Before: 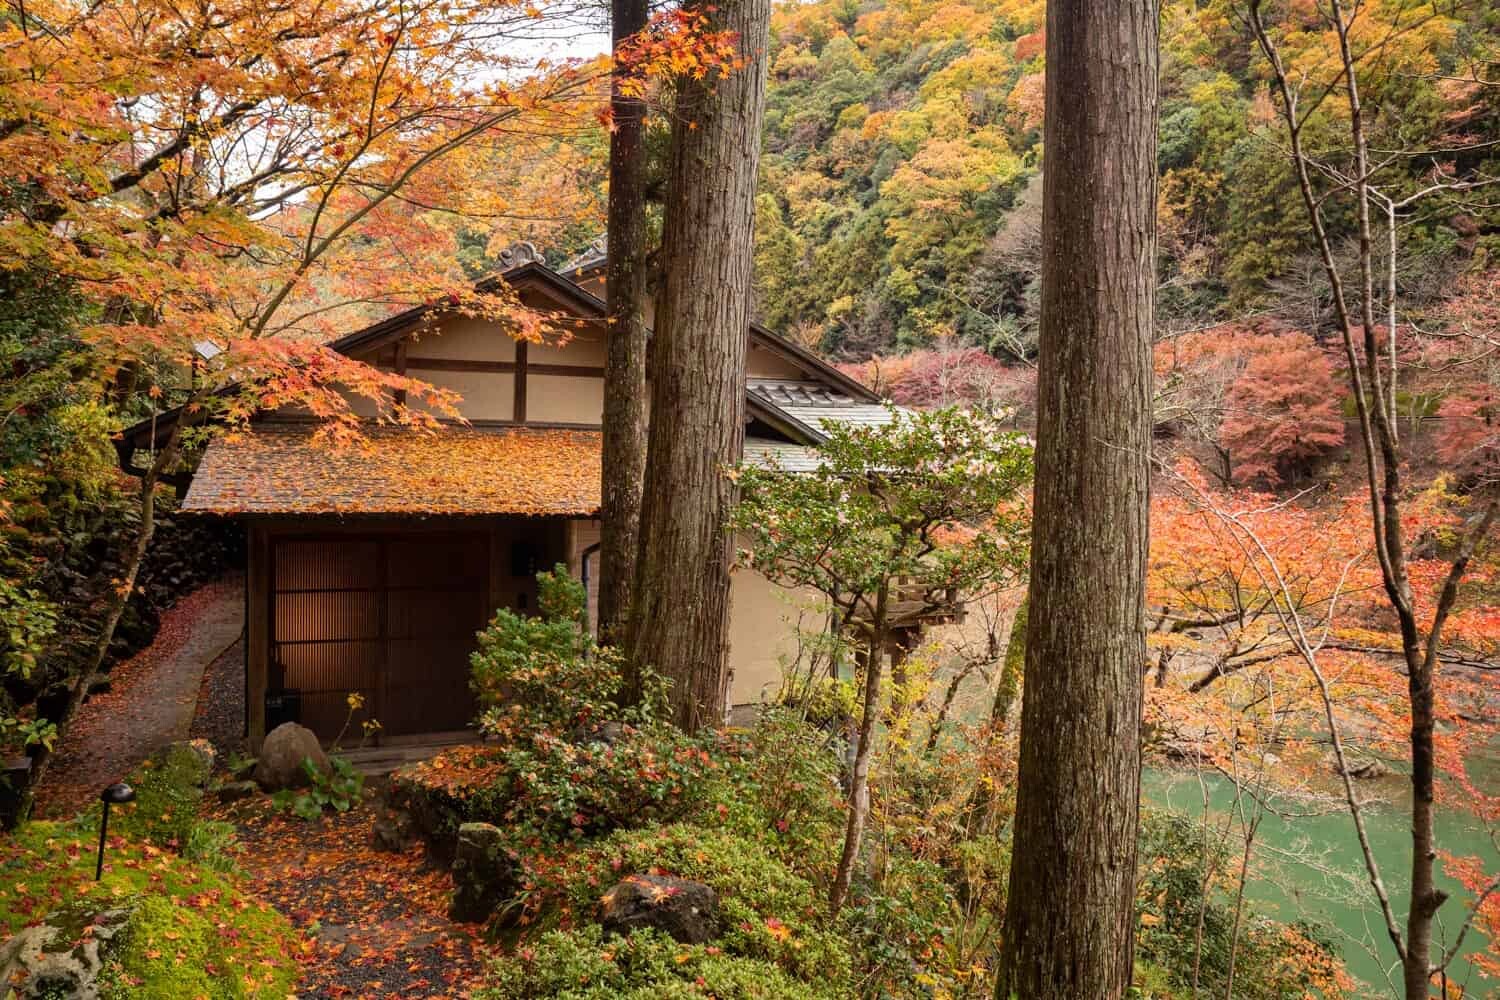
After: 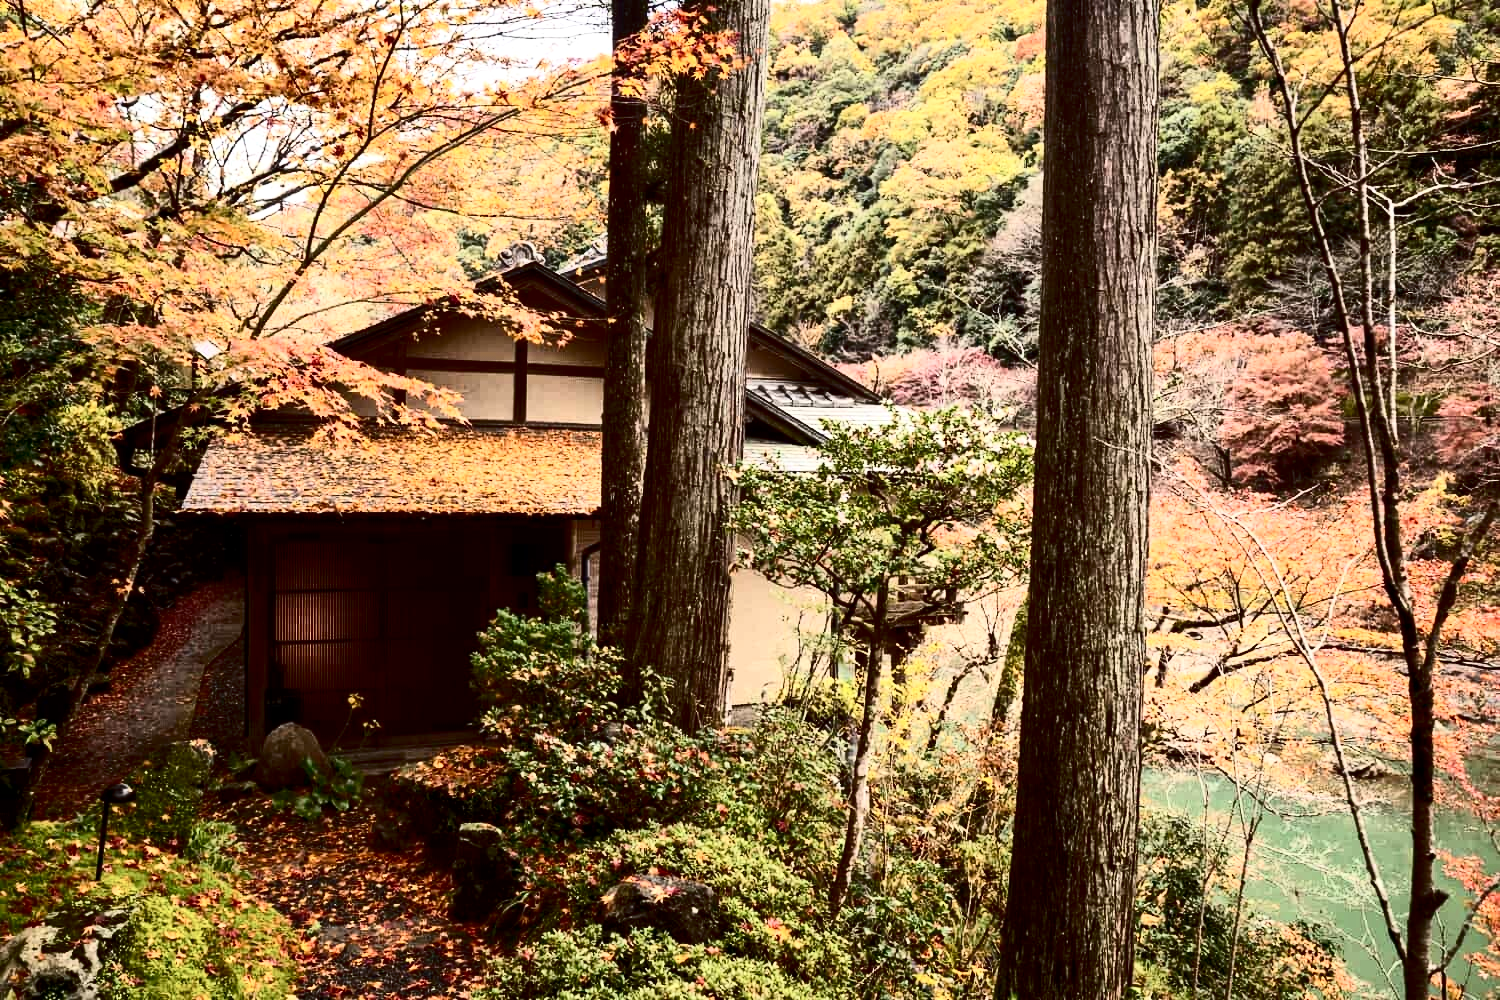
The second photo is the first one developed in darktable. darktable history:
exposure: black level correction 0.005, exposure 0.286 EV, compensate highlight preservation false
contrast brightness saturation: contrast 0.5, saturation -0.1
rotate and perspective: automatic cropping original format, crop left 0, crop top 0
